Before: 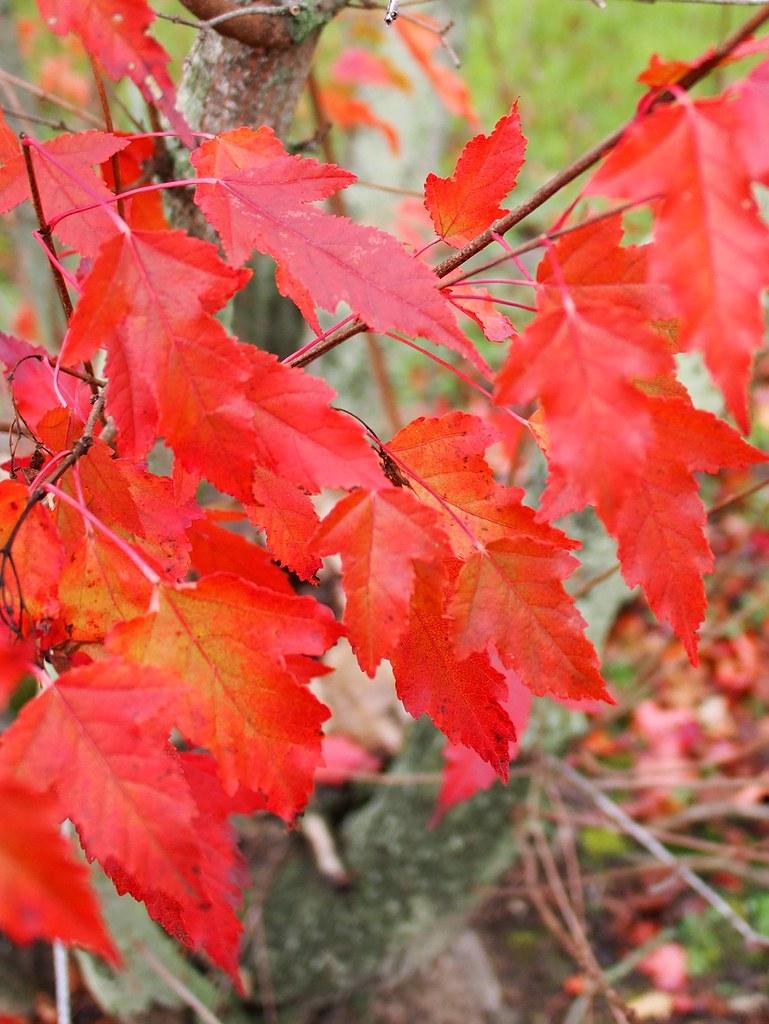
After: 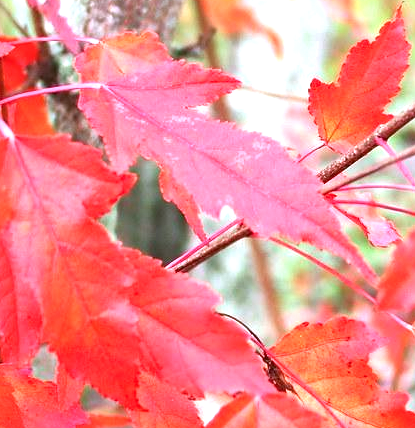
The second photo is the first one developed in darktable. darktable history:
color calibration: illuminant as shot in camera, x 0.37, y 0.382, temperature 4318.13 K
local contrast: mode bilateral grid, contrast 21, coarseness 50, detail 144%, midtone range 0.2
crop: left 15.119%, top 9.322%, right 30.884%, bottom 48.833%
exposure: black level correction 0, exposure 0.932 EV, compensate highlight preservation false
